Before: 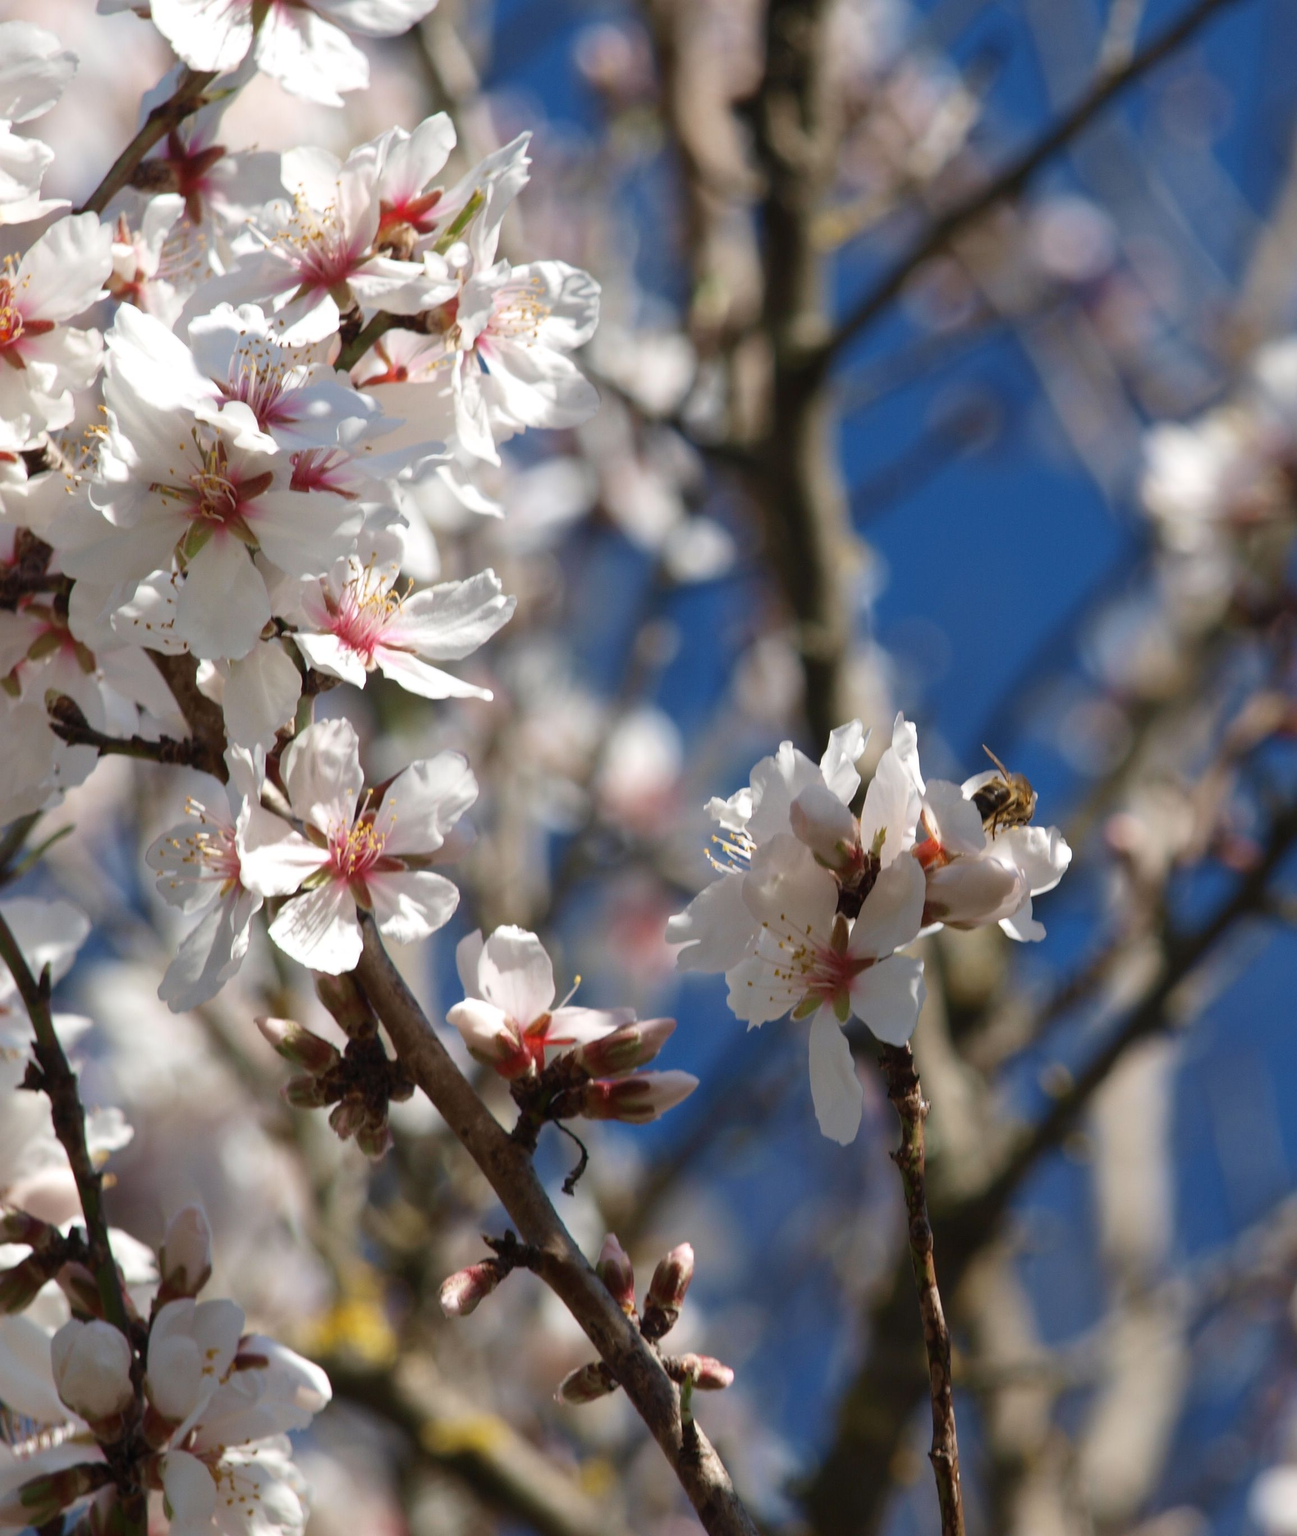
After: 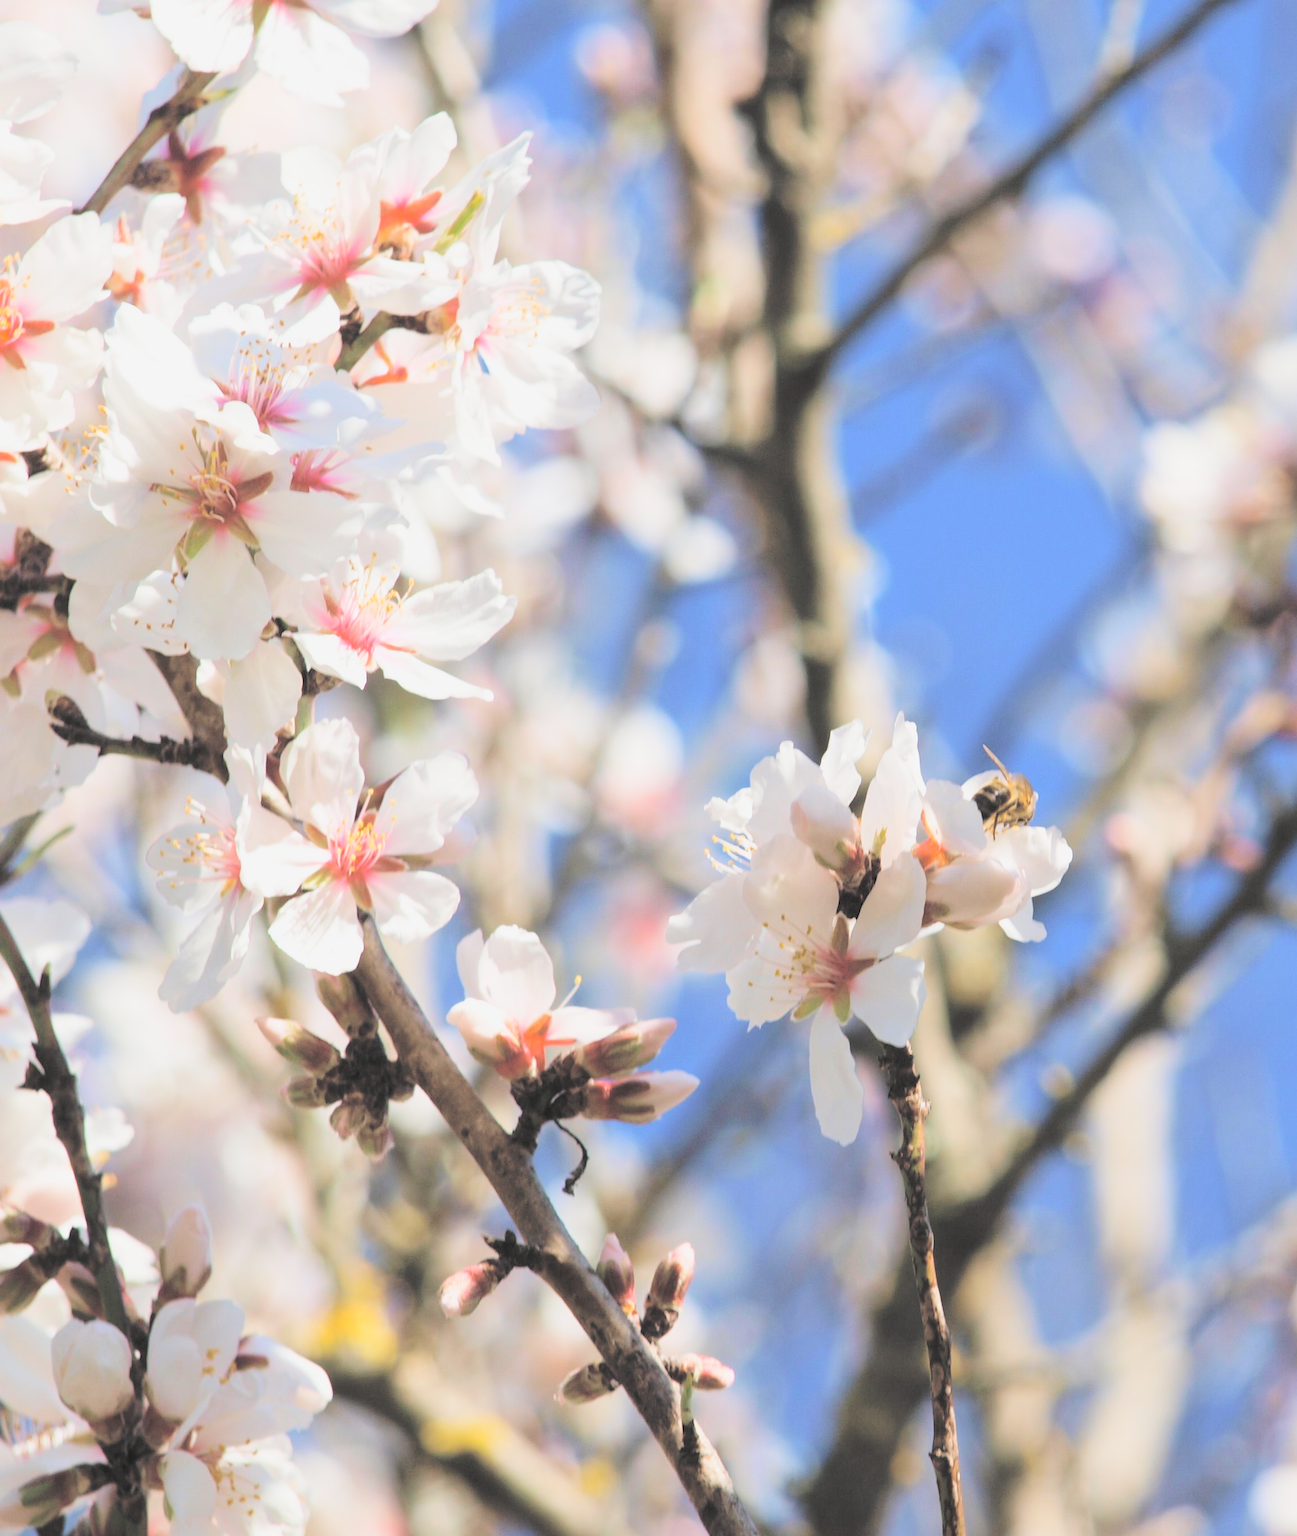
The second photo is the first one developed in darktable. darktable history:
sigmoid: contrast 1.54, target black 0
contrast brightness saturation: brightness 1
